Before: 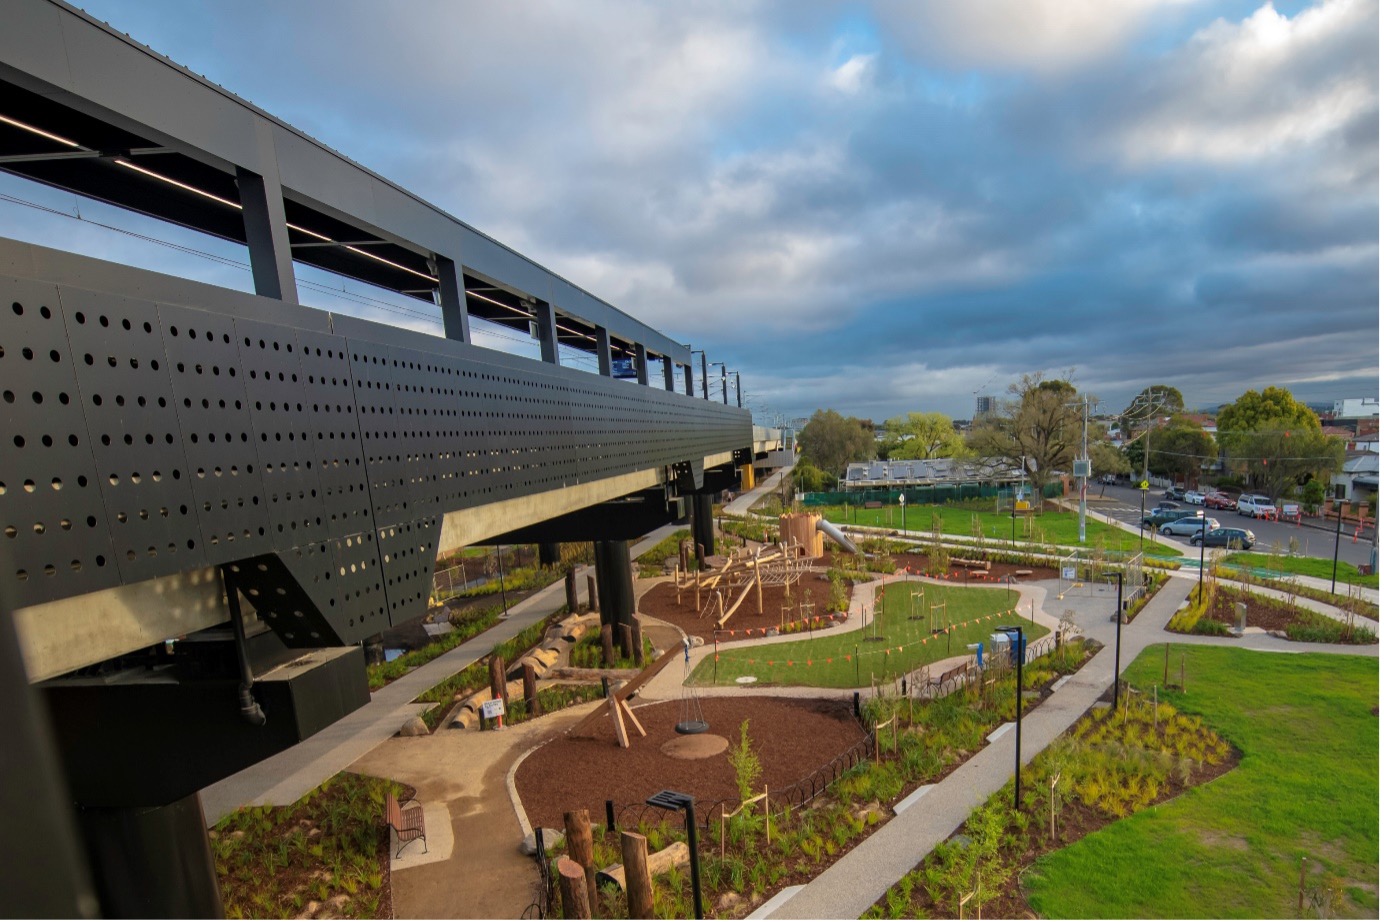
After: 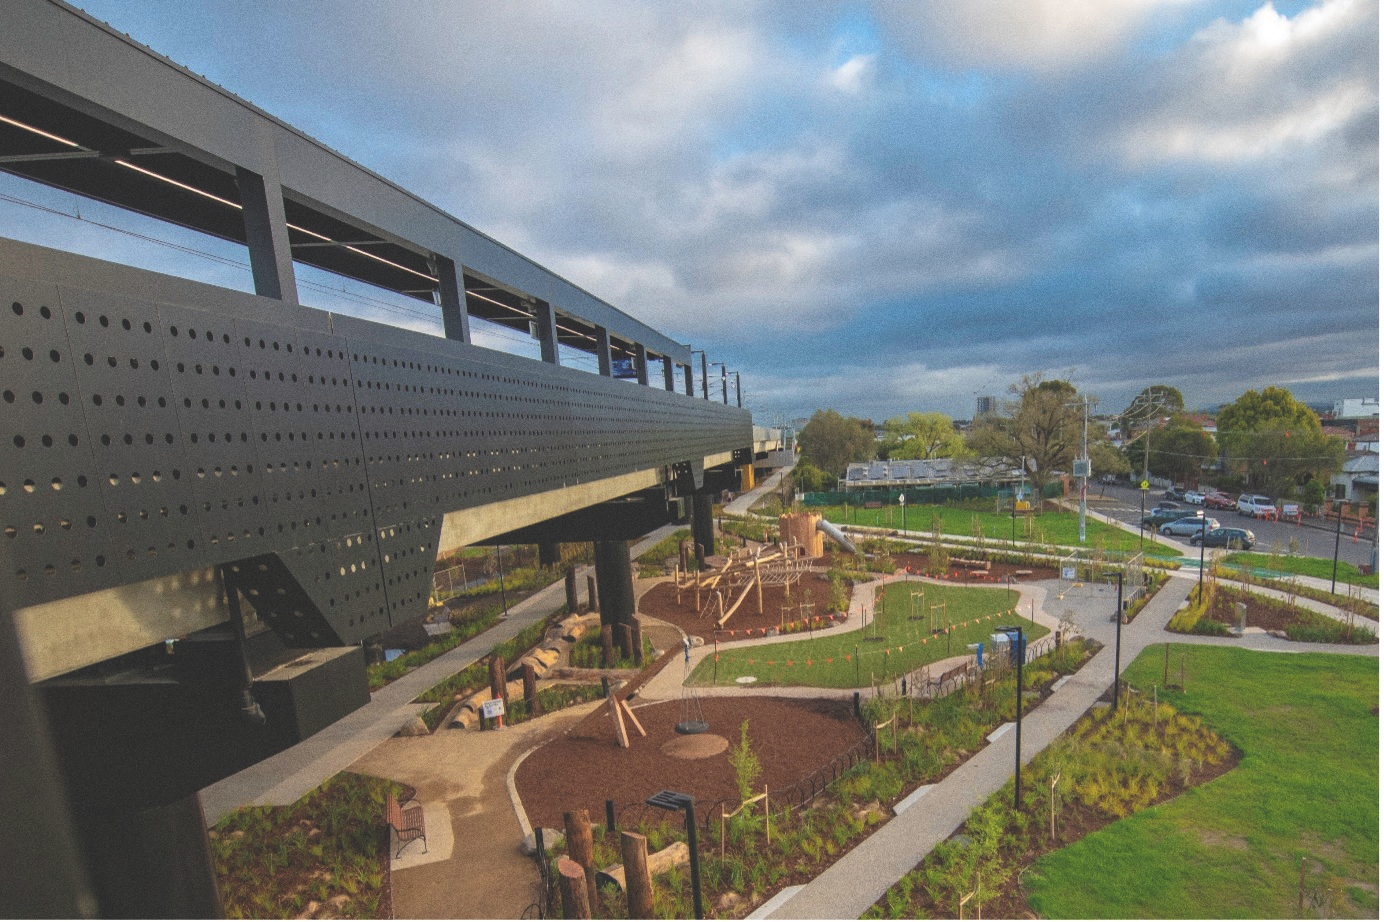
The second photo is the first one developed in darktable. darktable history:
exposure: black level correction -0.028, compensate highlight preservation false
grain: coarseness 0.09 ISO
